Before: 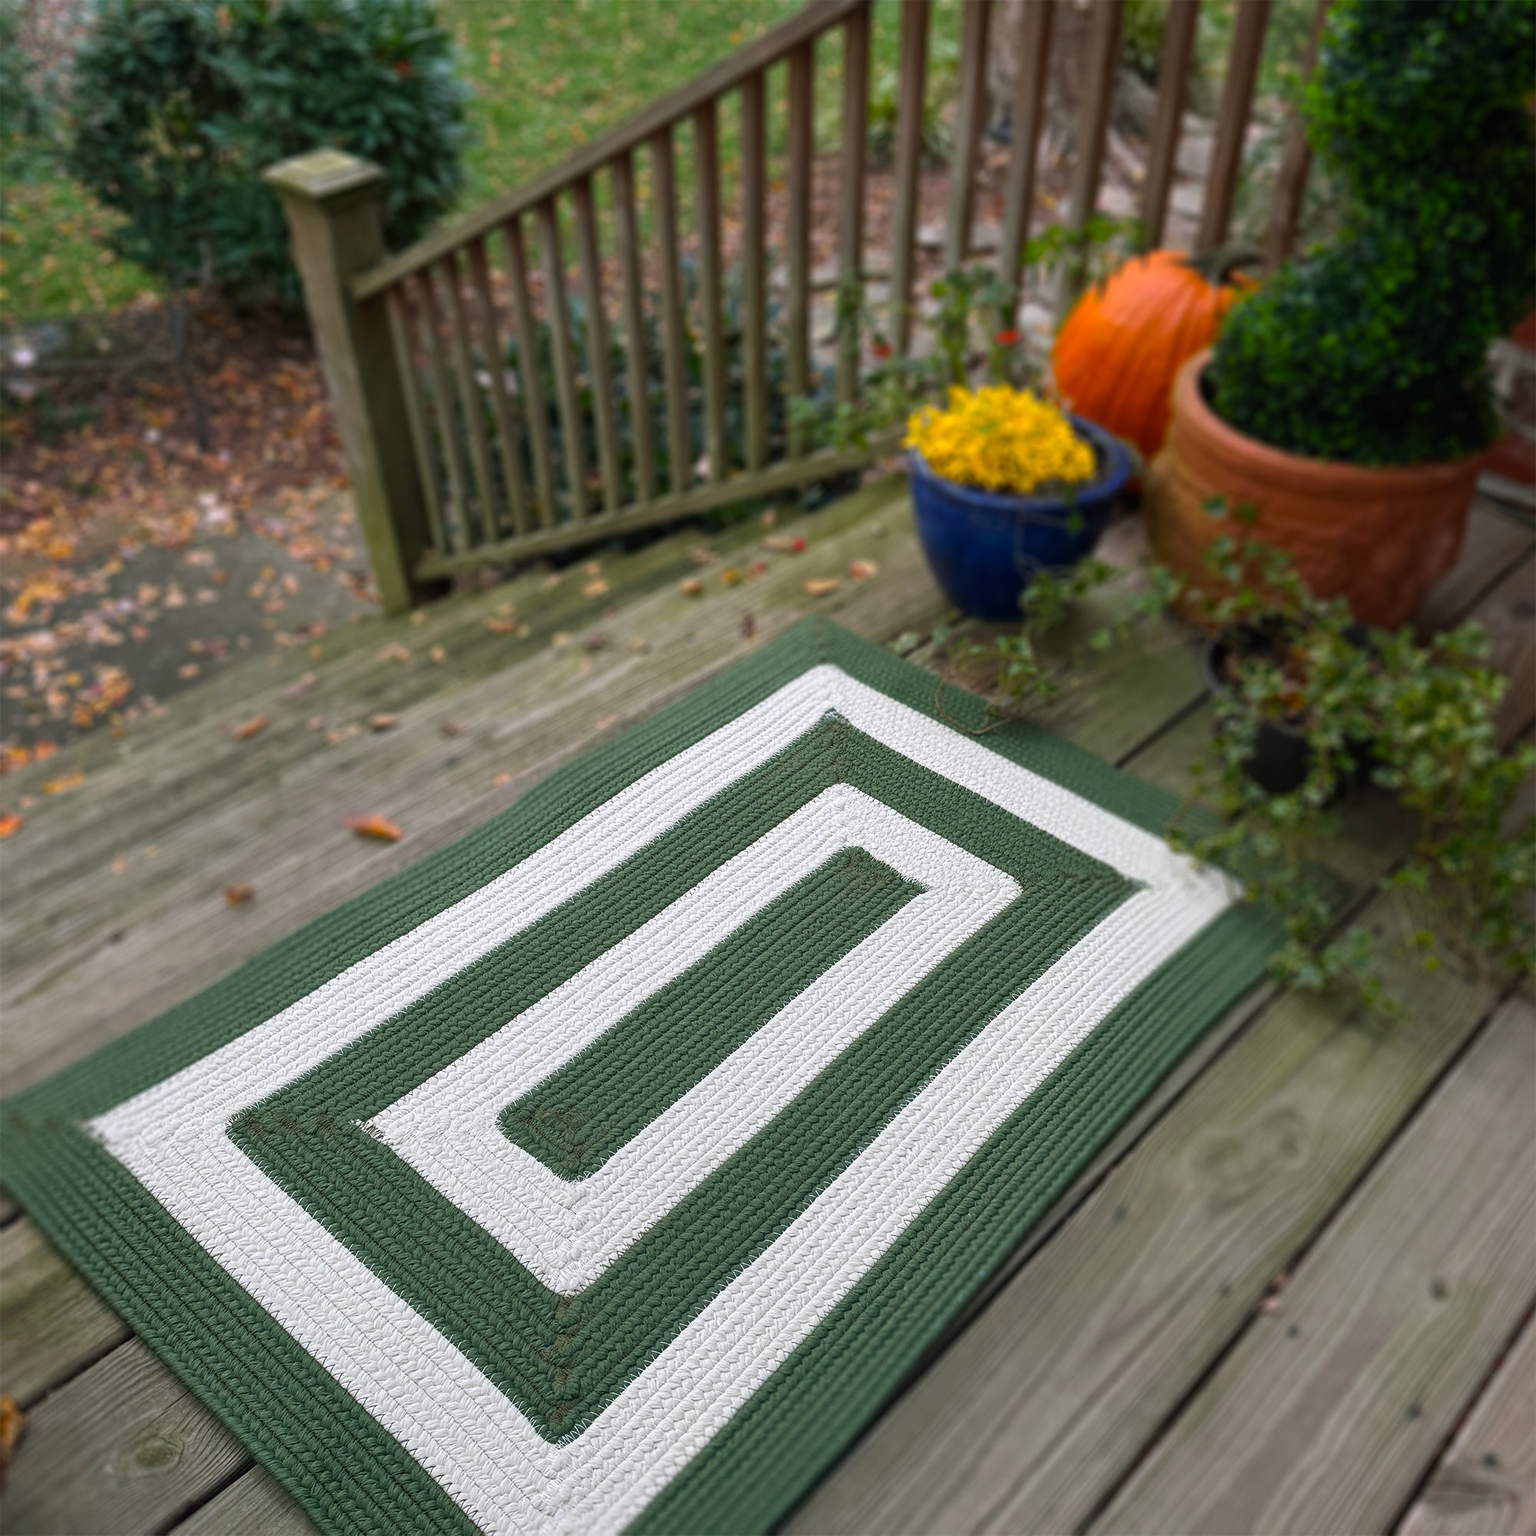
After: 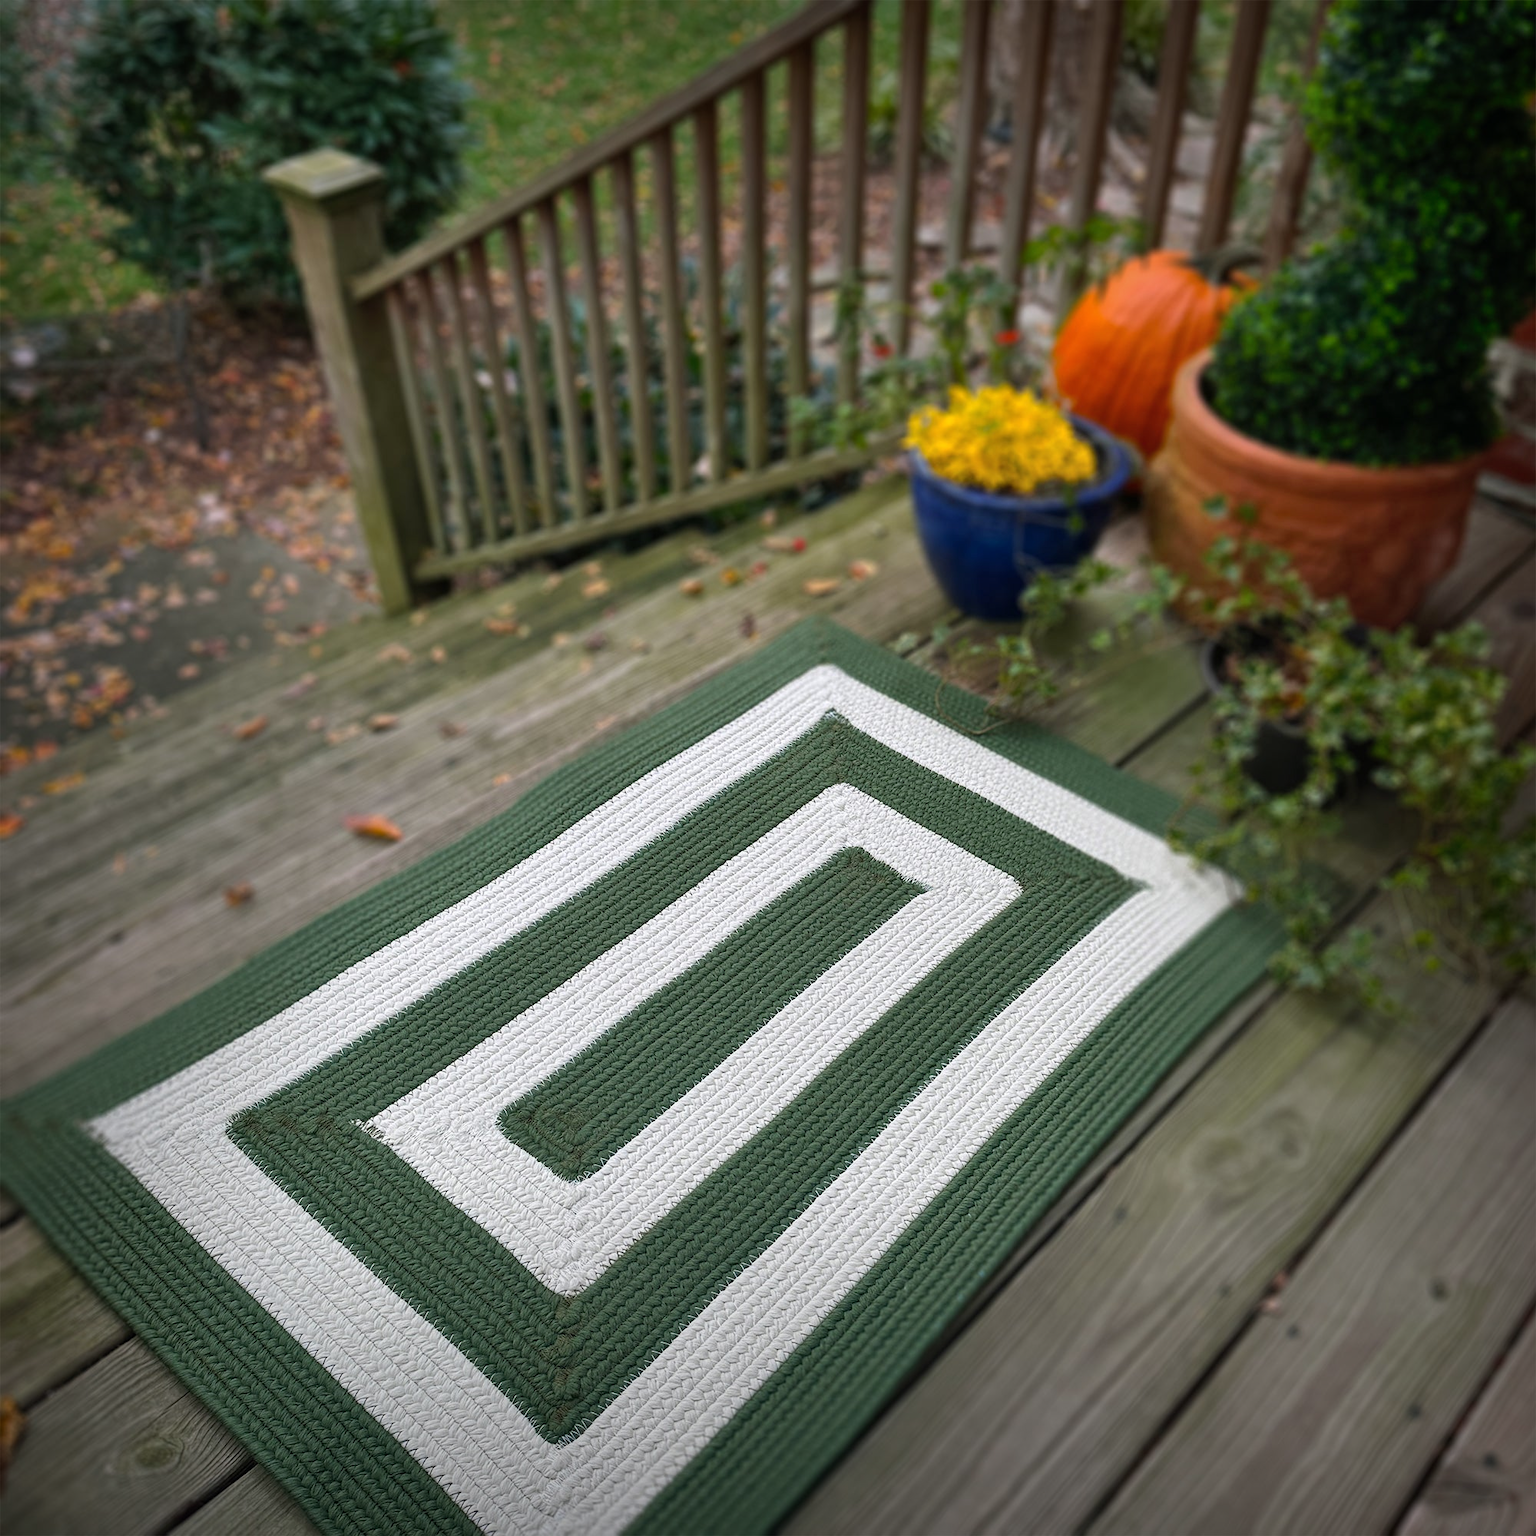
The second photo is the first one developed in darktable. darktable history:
shadows and highlights: soften with gaussian
vignetting: fall-off start 53.2%, brightness -0.594, saturation 0, automatic ratio true, width/height ratio 1.313, shape 0.22, unbound false
